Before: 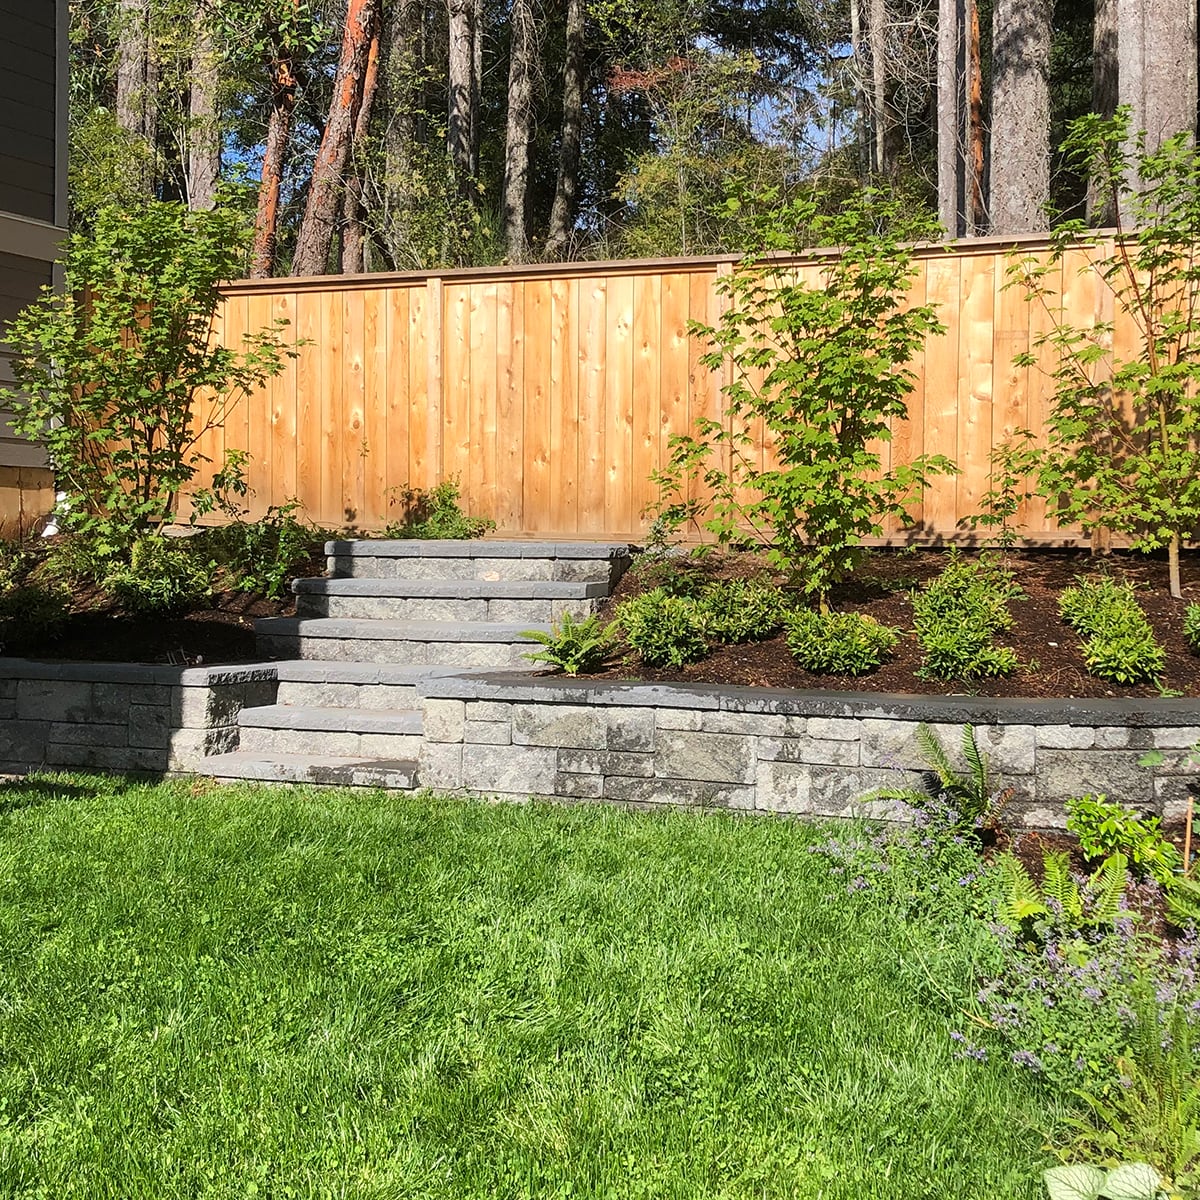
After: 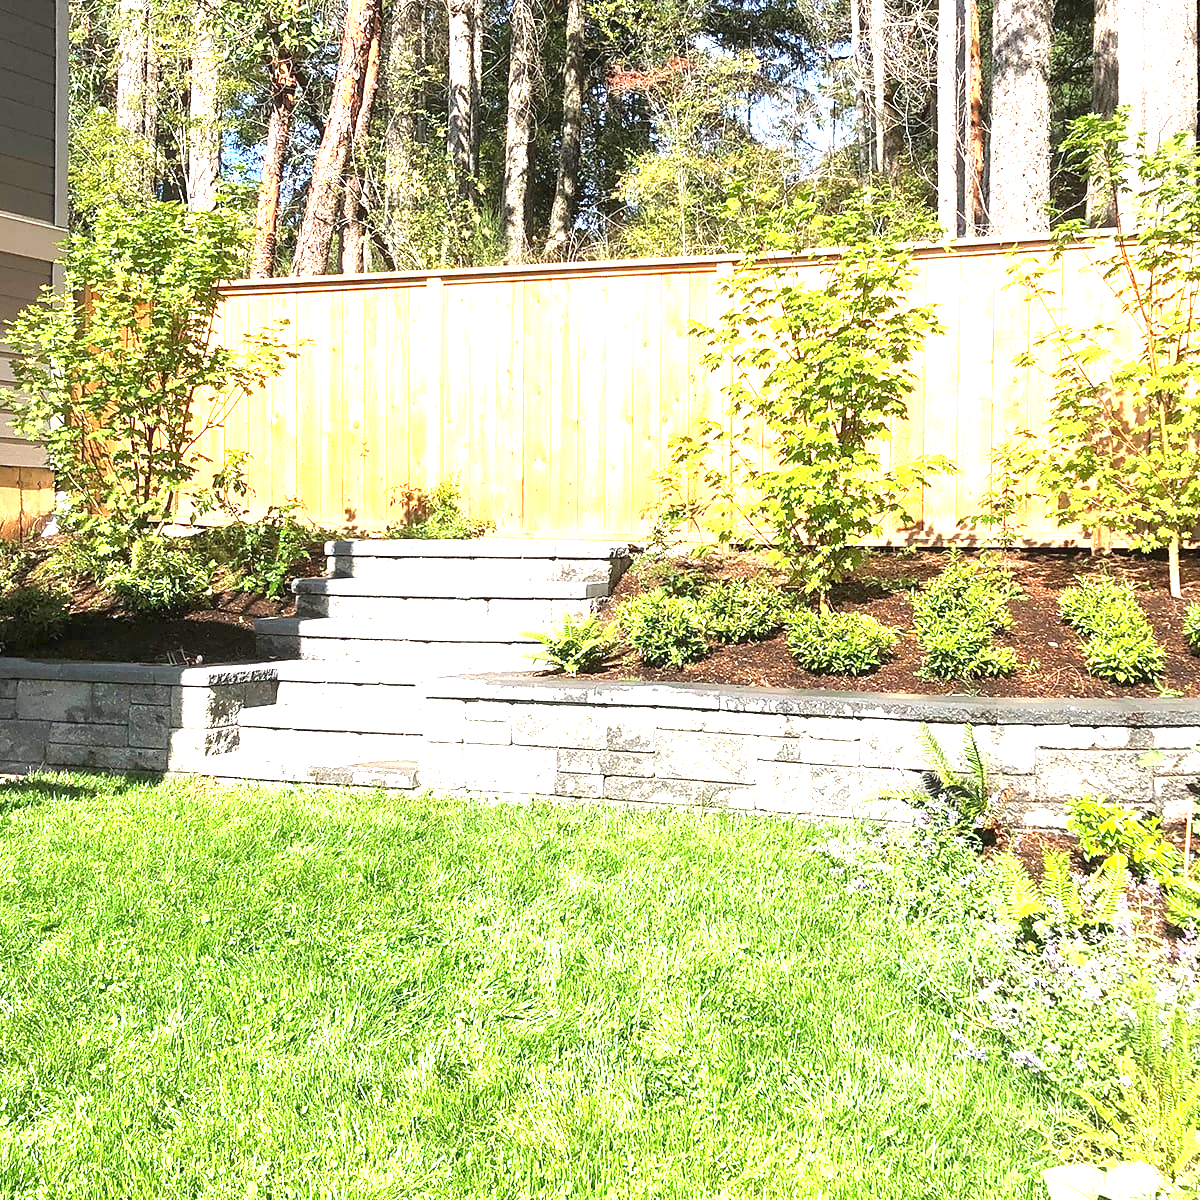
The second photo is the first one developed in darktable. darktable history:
exposure: black level correction 0, exposure 2.088 EV, compensate exposure bias true, compensate highlight preservation false
